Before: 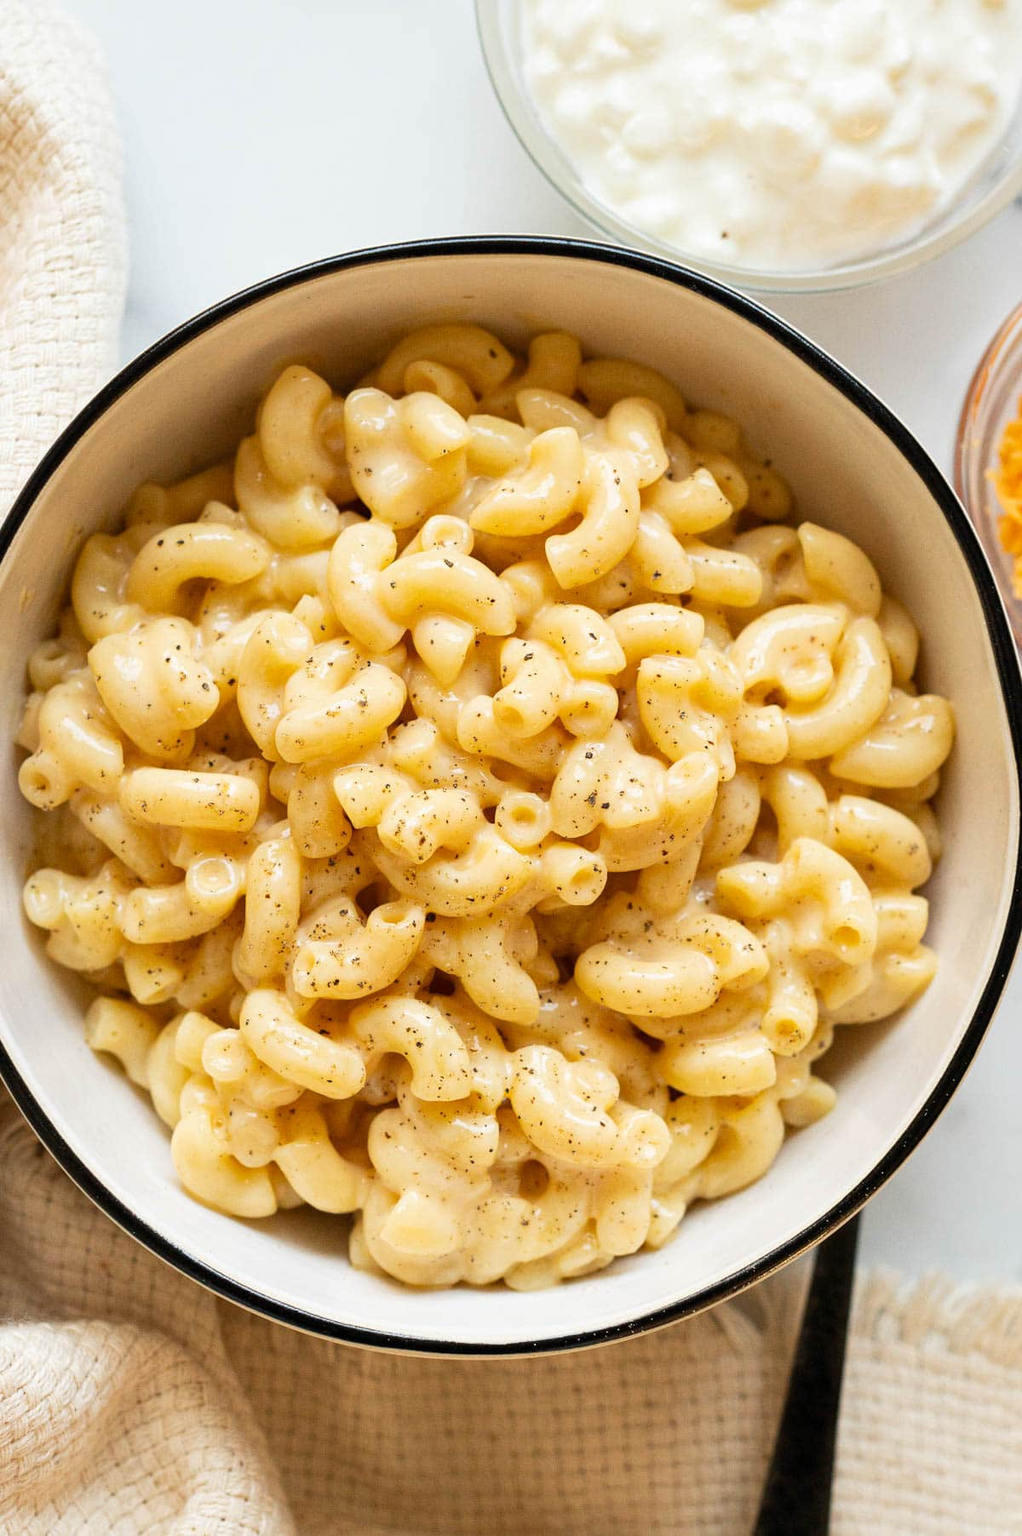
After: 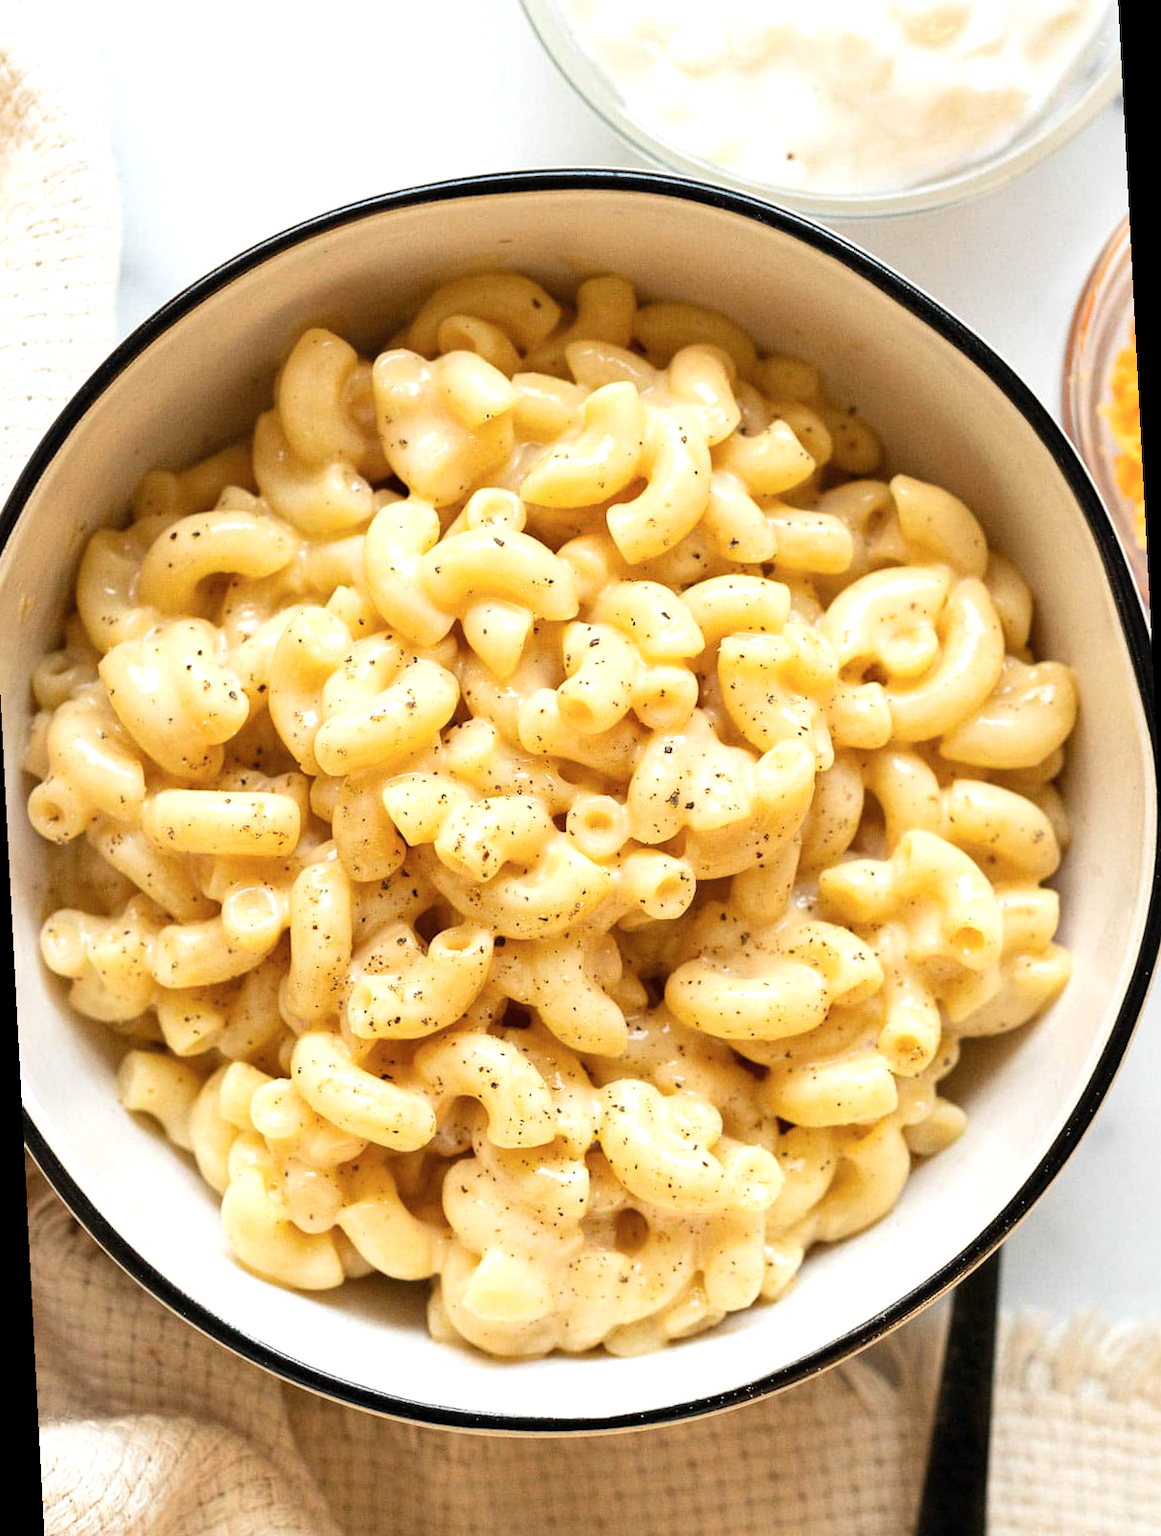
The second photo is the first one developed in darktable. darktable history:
rotate and perspective: rotation -3°, crop left 0.031, crop right 0.968, crop top 0.07, crop bottom 0.93
shadows and highlights: radius 110.86, shadows 51.09, white point adjustment 9.16, highlights -4.17, highlights color adjustment 32.2%, soften with gaussian
